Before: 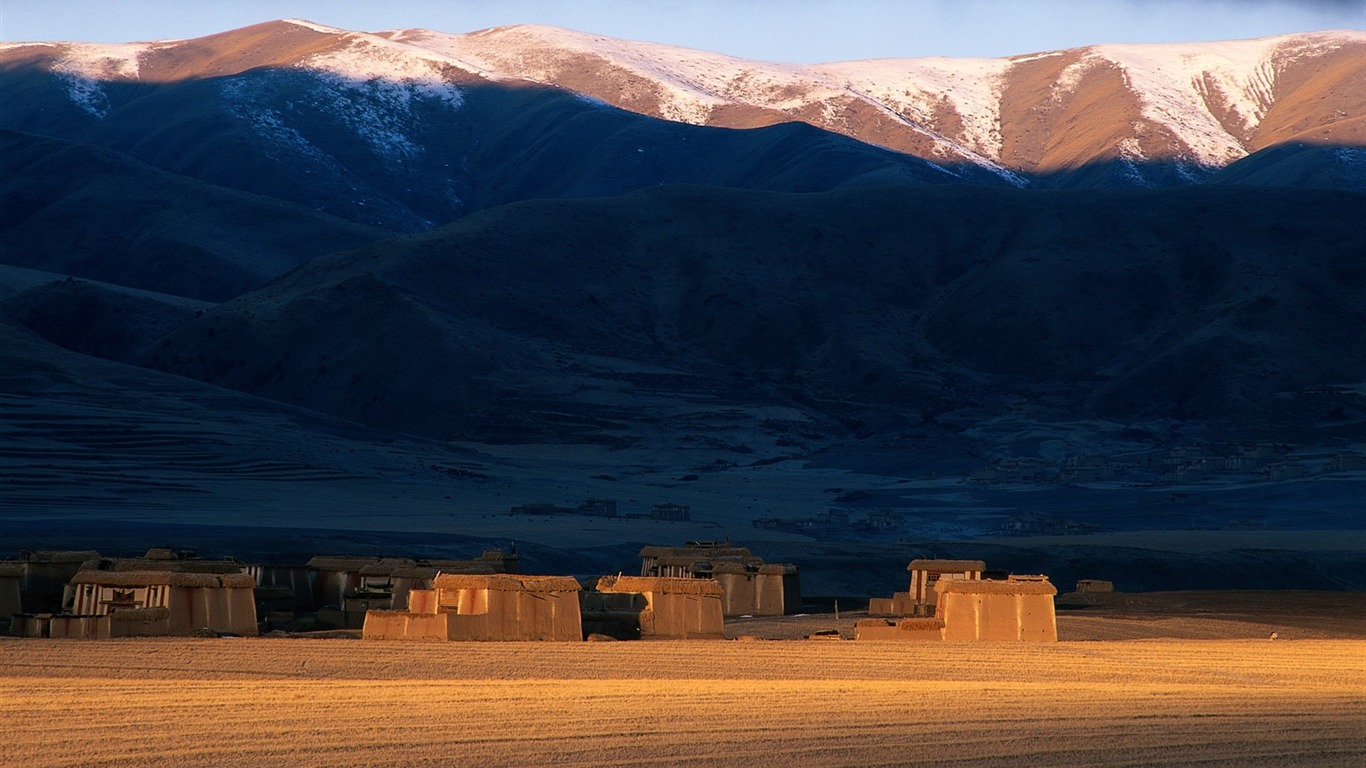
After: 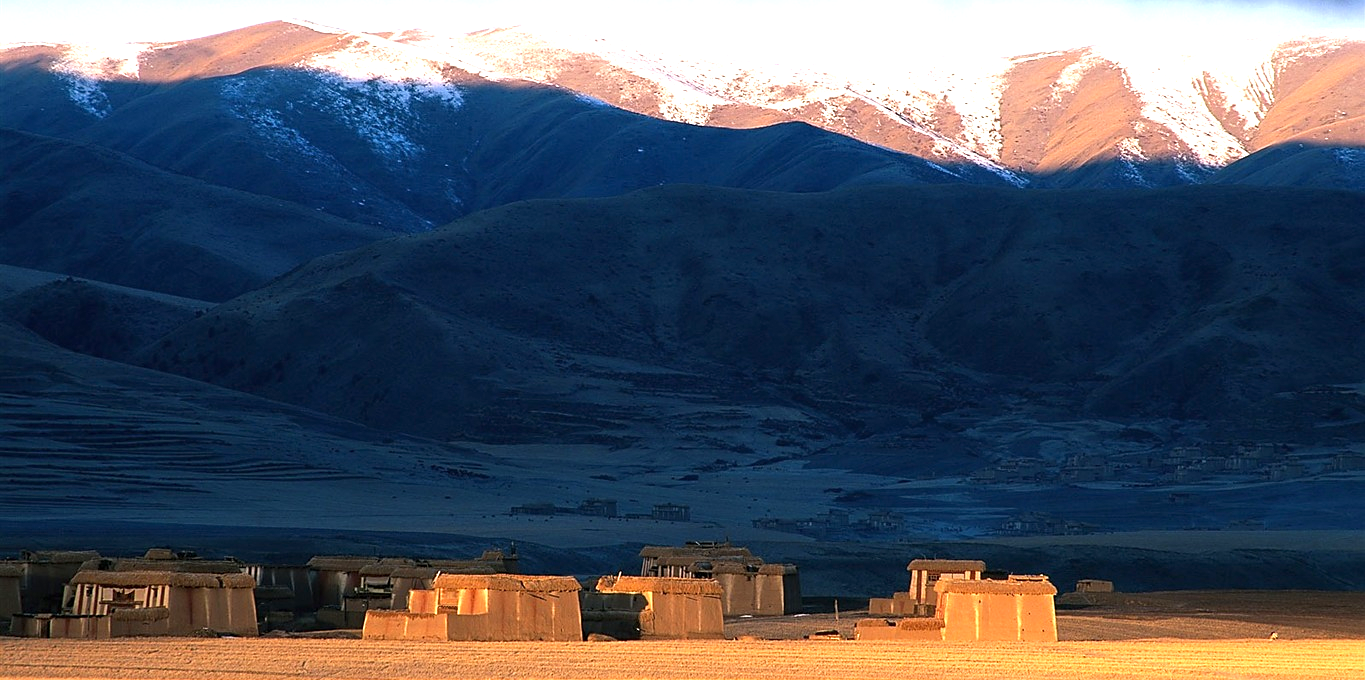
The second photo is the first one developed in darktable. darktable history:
exposure: black level correction 0, exposure 1.001 EV, compensate highlight preservation false
sharpen: radius 1.856, amount 0.409, threshold 1.591
crop and rotate: top 0%, bottom 11.404%
